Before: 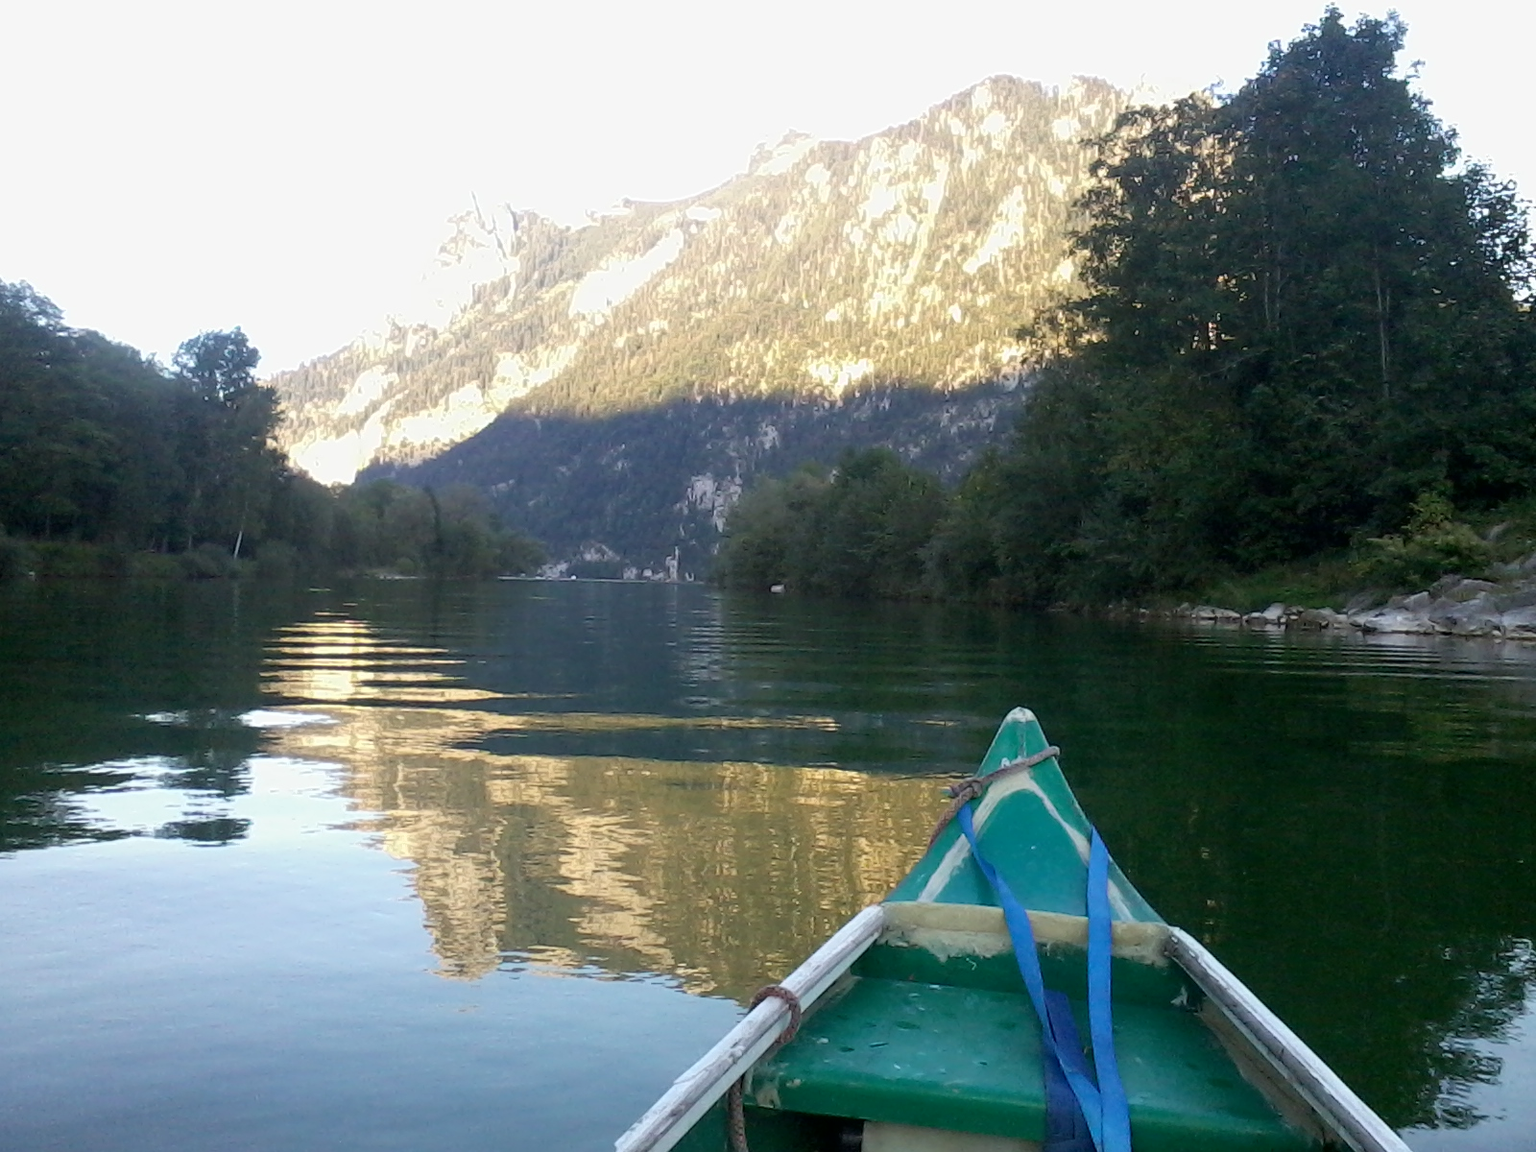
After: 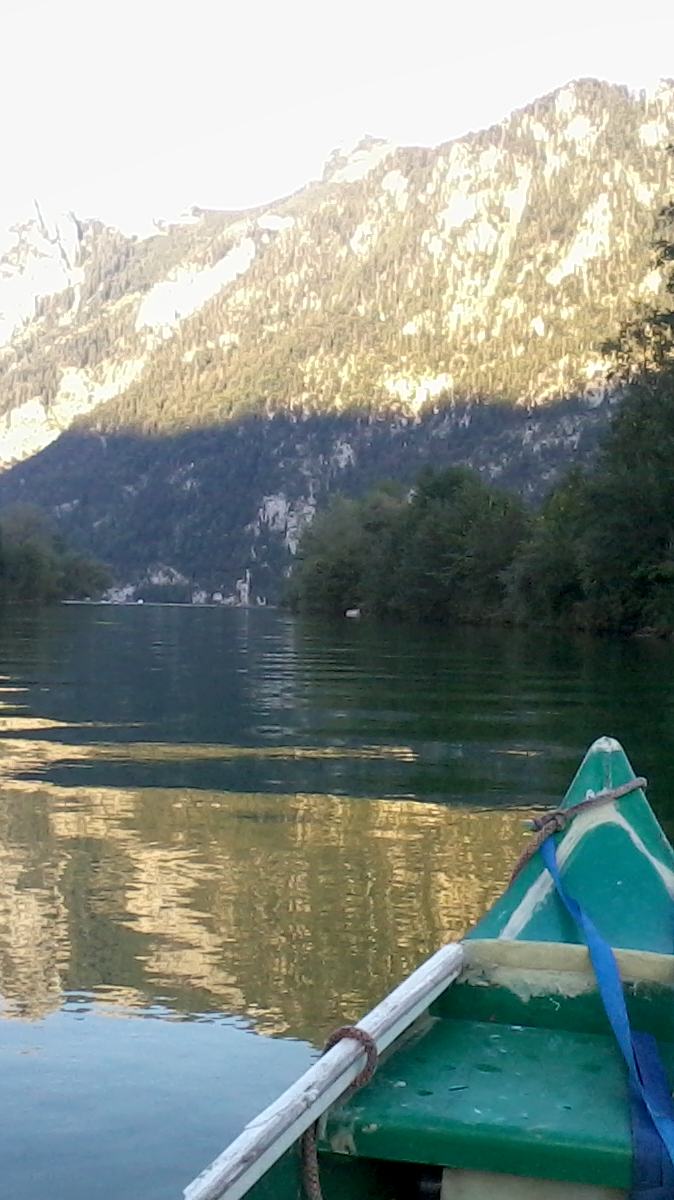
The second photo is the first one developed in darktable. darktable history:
local contrast: highlights 100%, shadows 100%, detail 120%, midtone range 0.2
exposure: compensate highlight preservation false
crop: left 28.583%, right 29.231%
